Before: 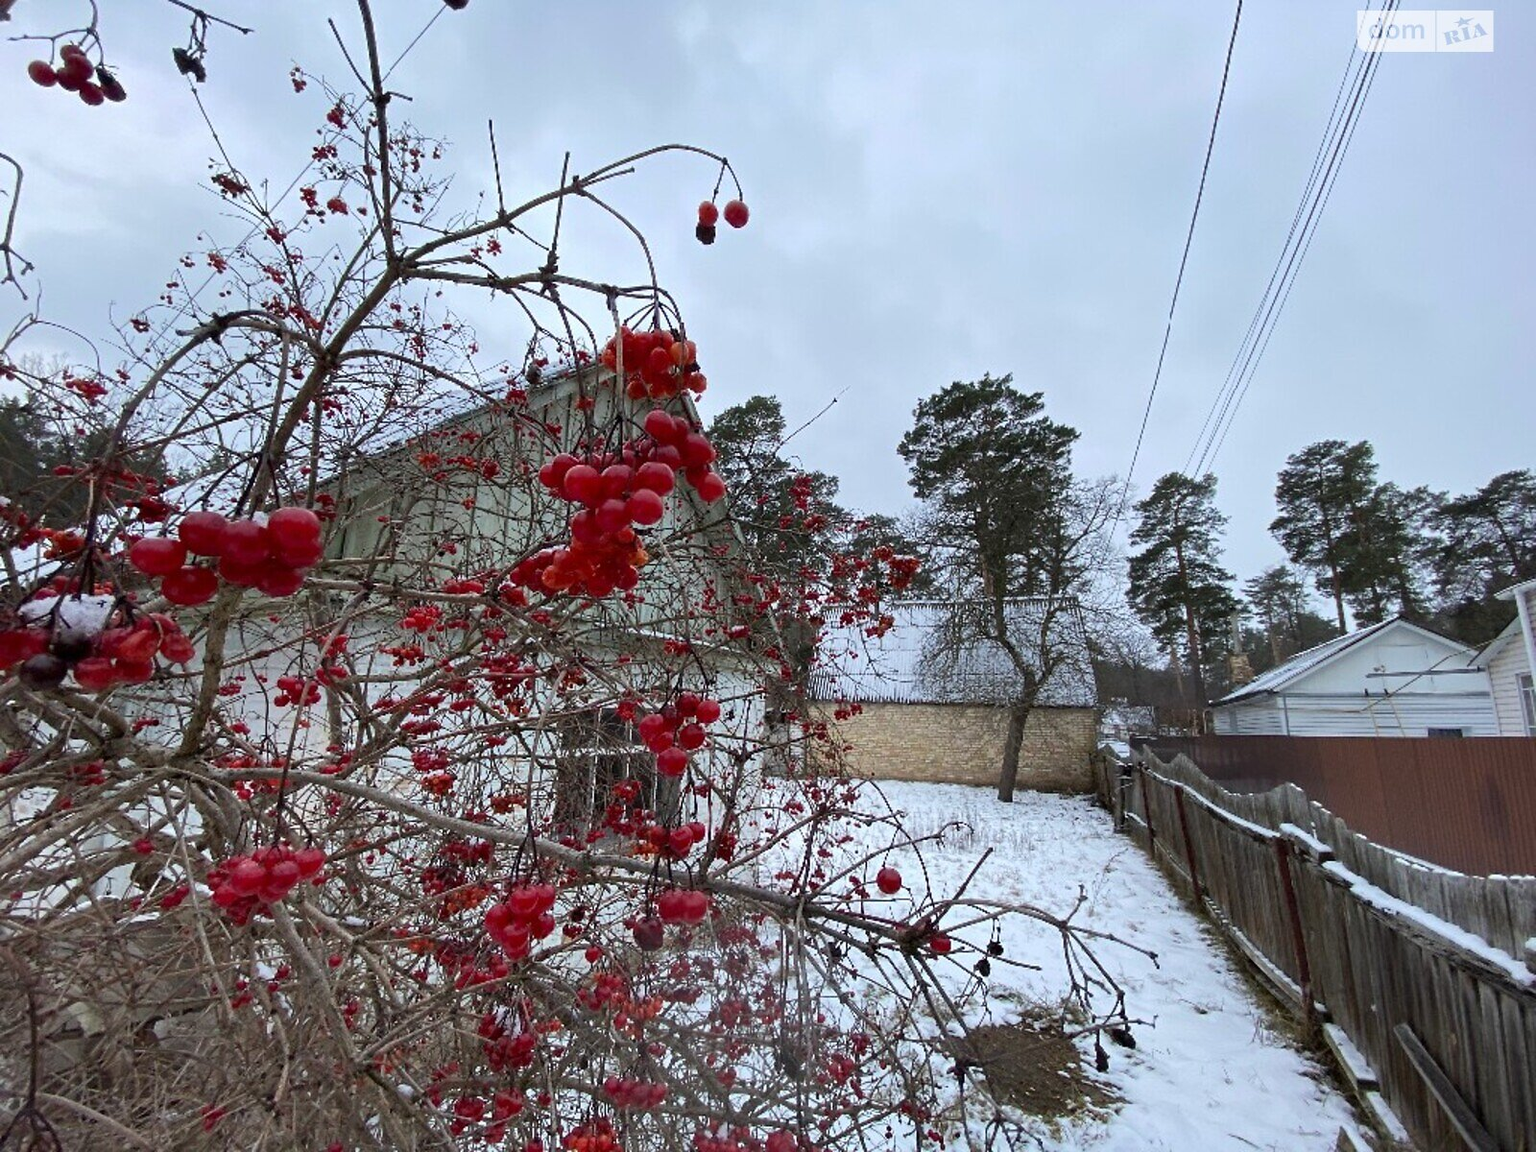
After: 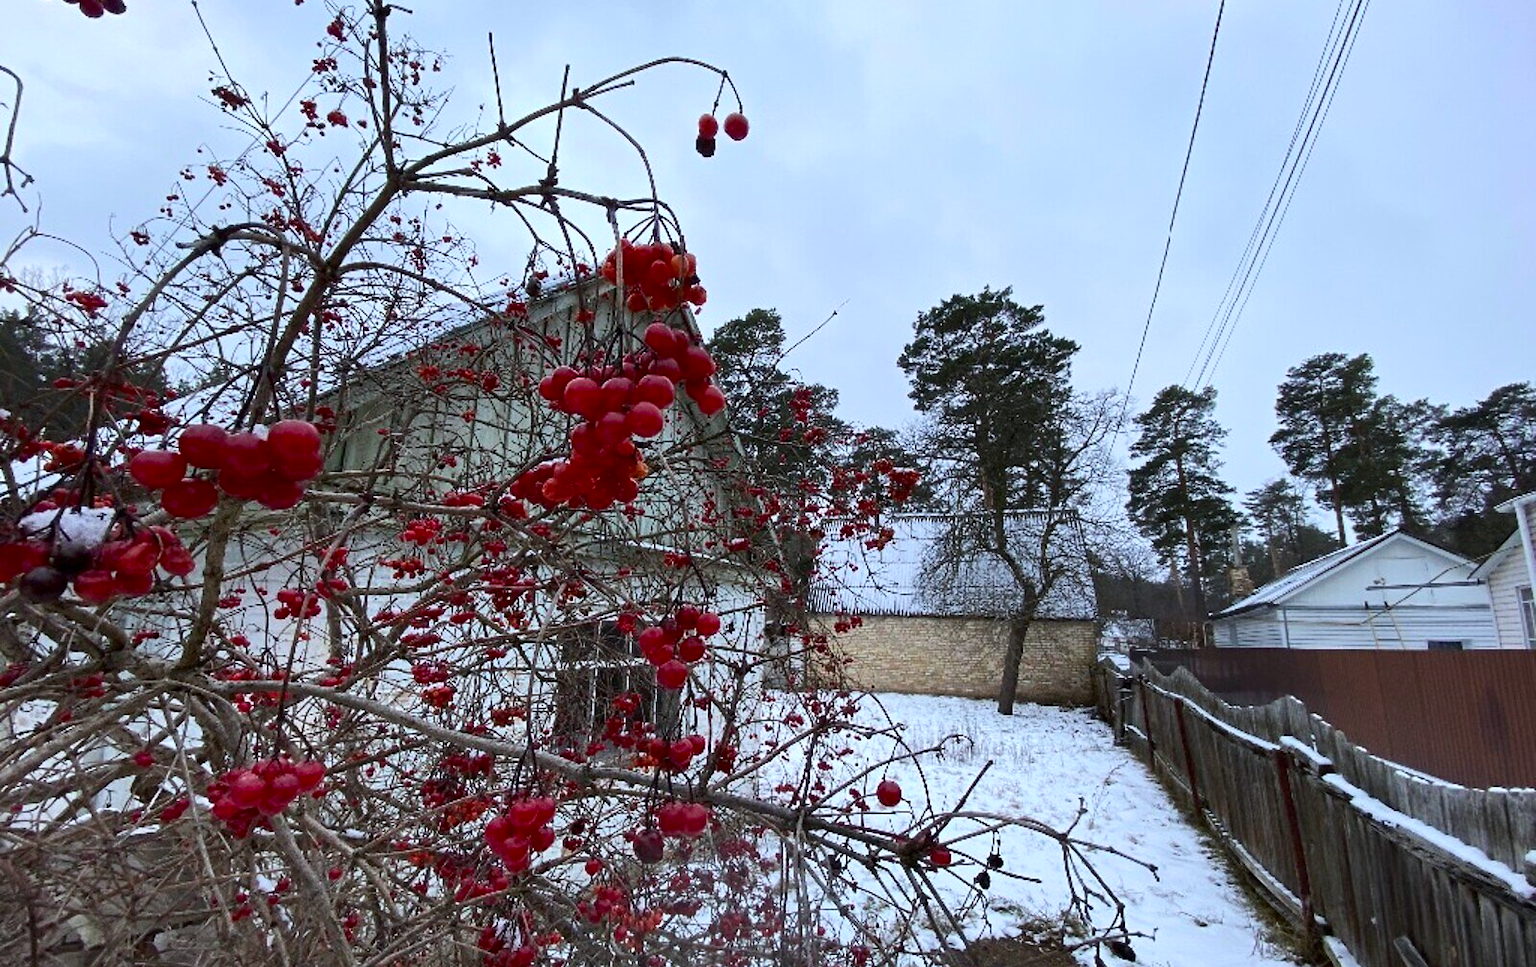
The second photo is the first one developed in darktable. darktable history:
contrast brightness saturation: contrast 0.15, brightness -0.01, saturation 0.1
crop: top 7.625%, bottom 8.027%
white balance: red 0.974, blue 1.044
